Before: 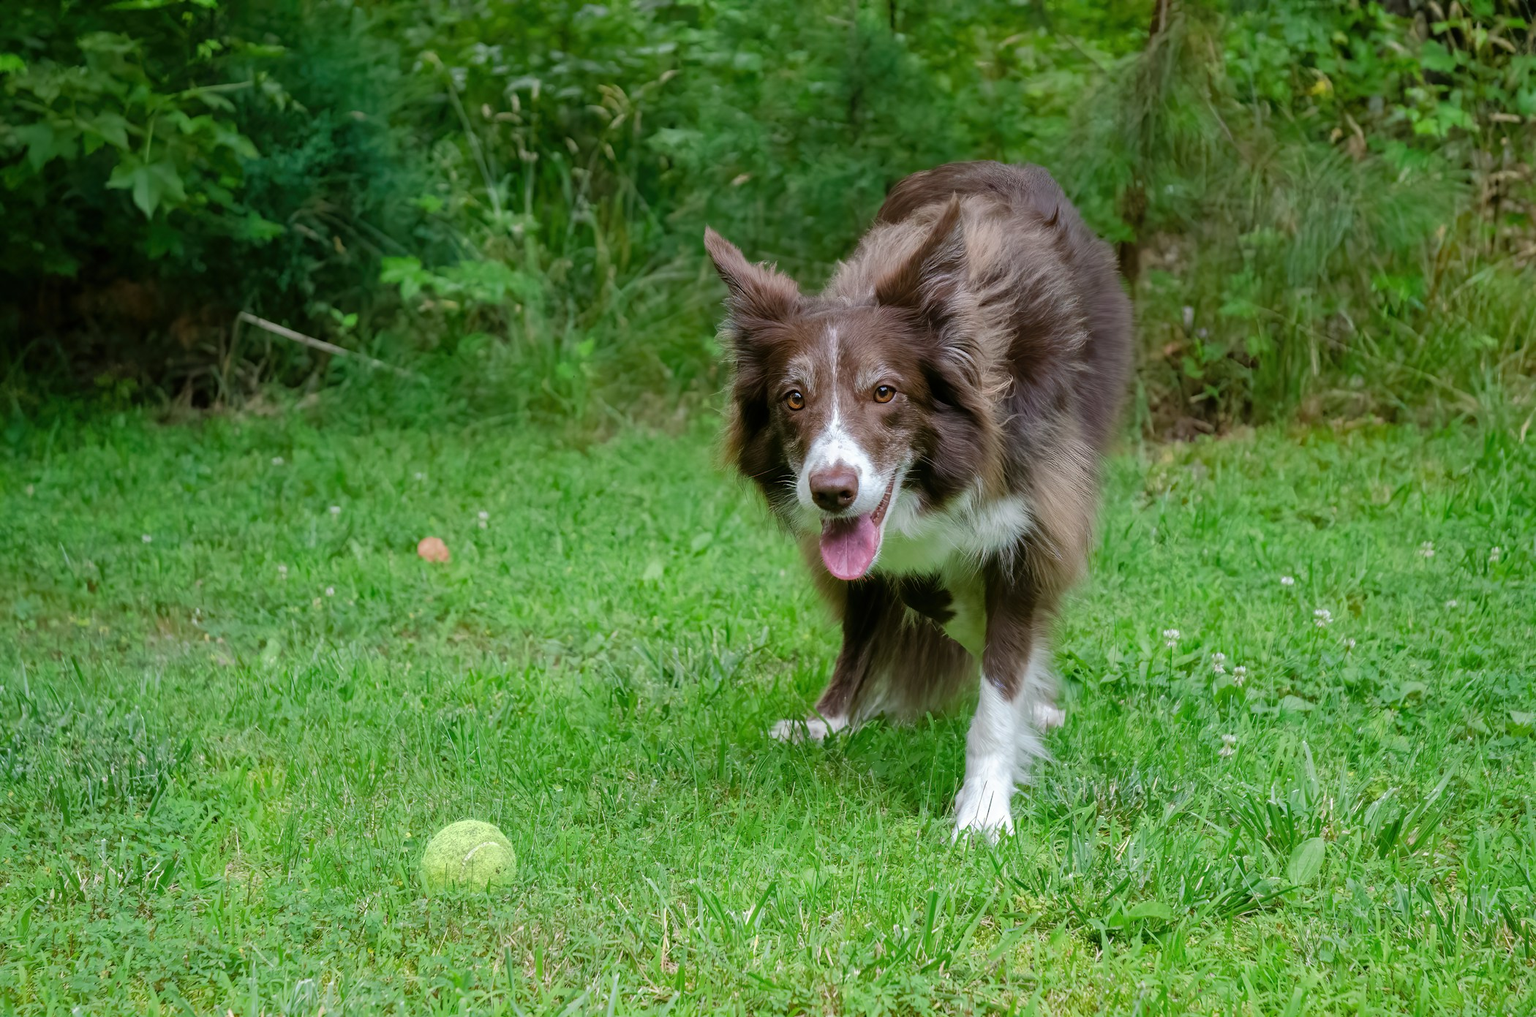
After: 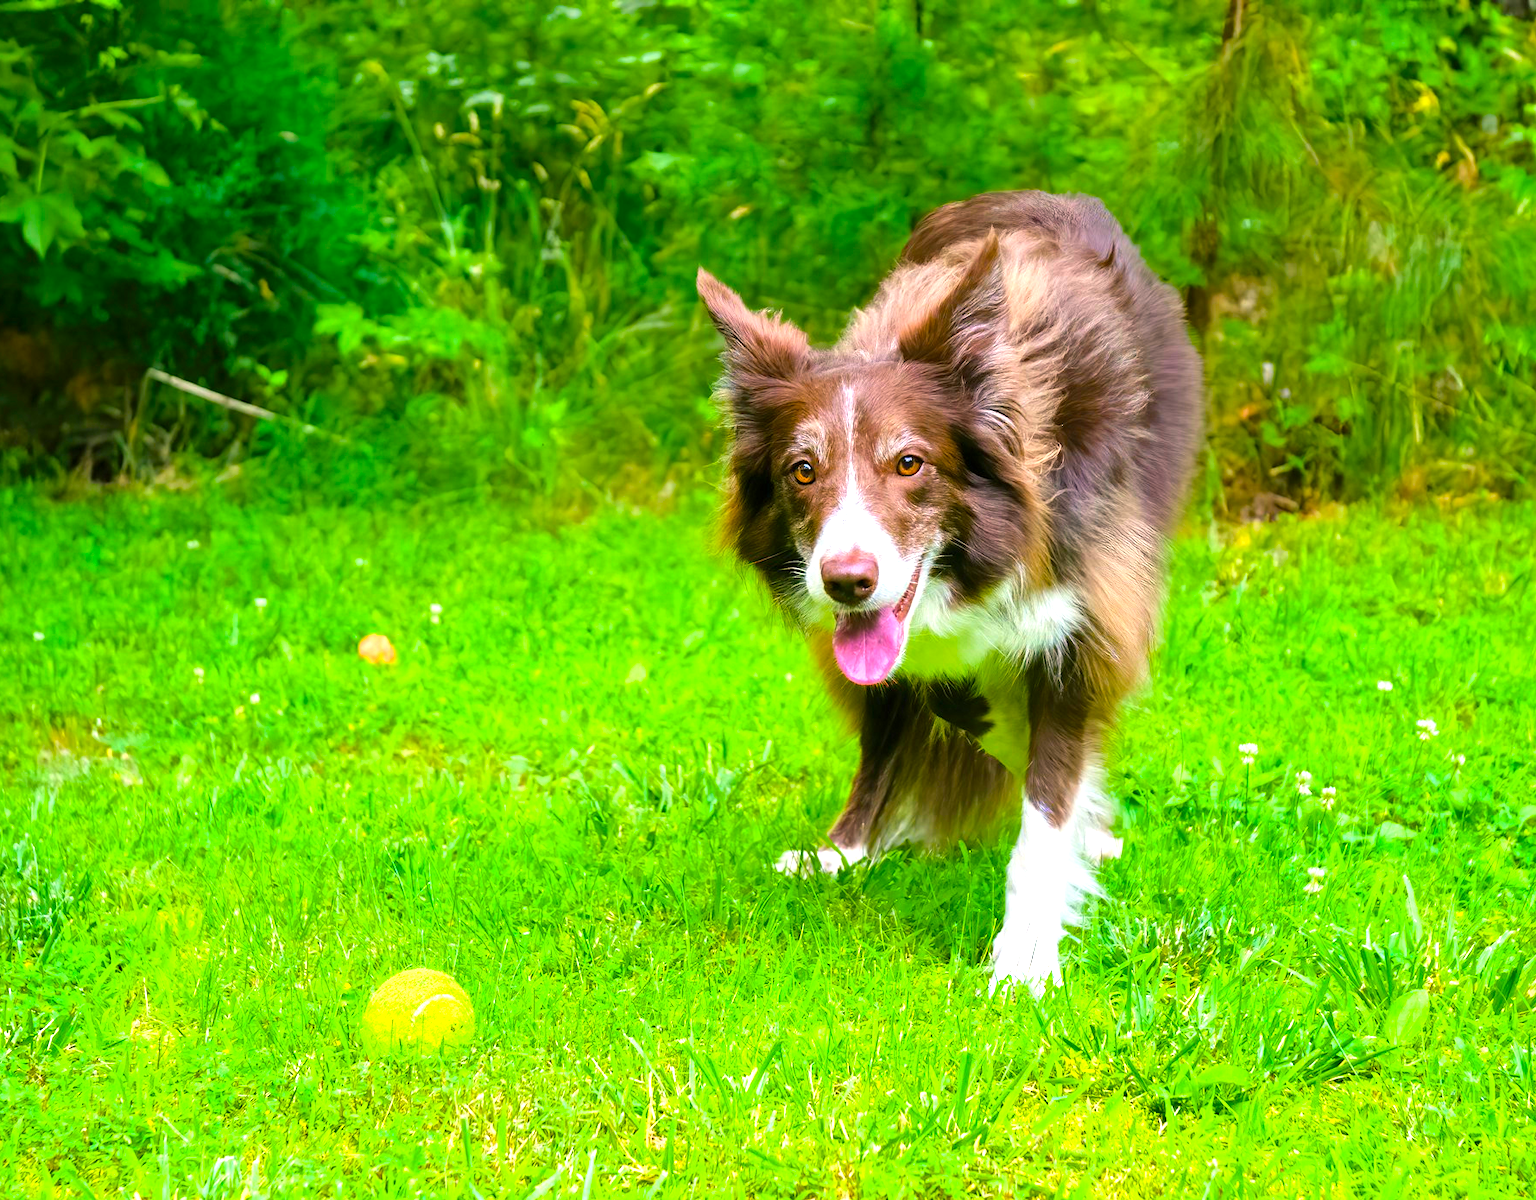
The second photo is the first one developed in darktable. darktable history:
exposure: exposure 1.272 EV, compensate highlight preservation false
crop: left 7.458%, right 7.802%
color balance rgb: shadows lift › luminance -7.341%, shadows lift › chroma 2.28%, shadows lift › hue 201.1°, power › chroma 0.304%, power › hue 22.24°, highlights gain › chroma 1.717%, highlights gain › hue 55.92°, linear chroma grading › shadows -30.307%, linear chroma grading › global chroma 34.707%, perceptual saturation grading › global saturation 25.561%, global vibrance 32.508%
